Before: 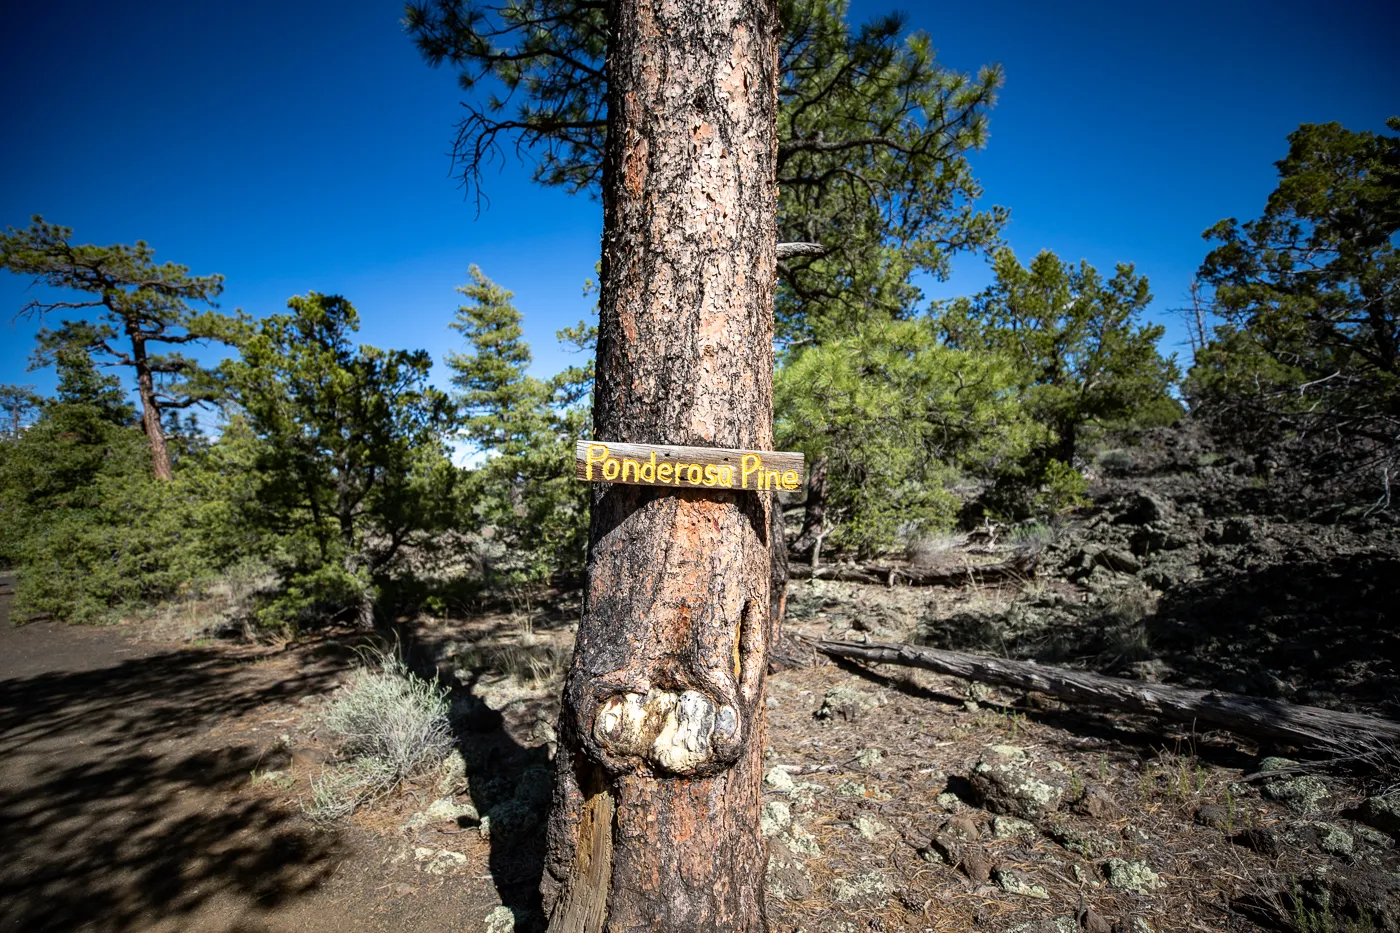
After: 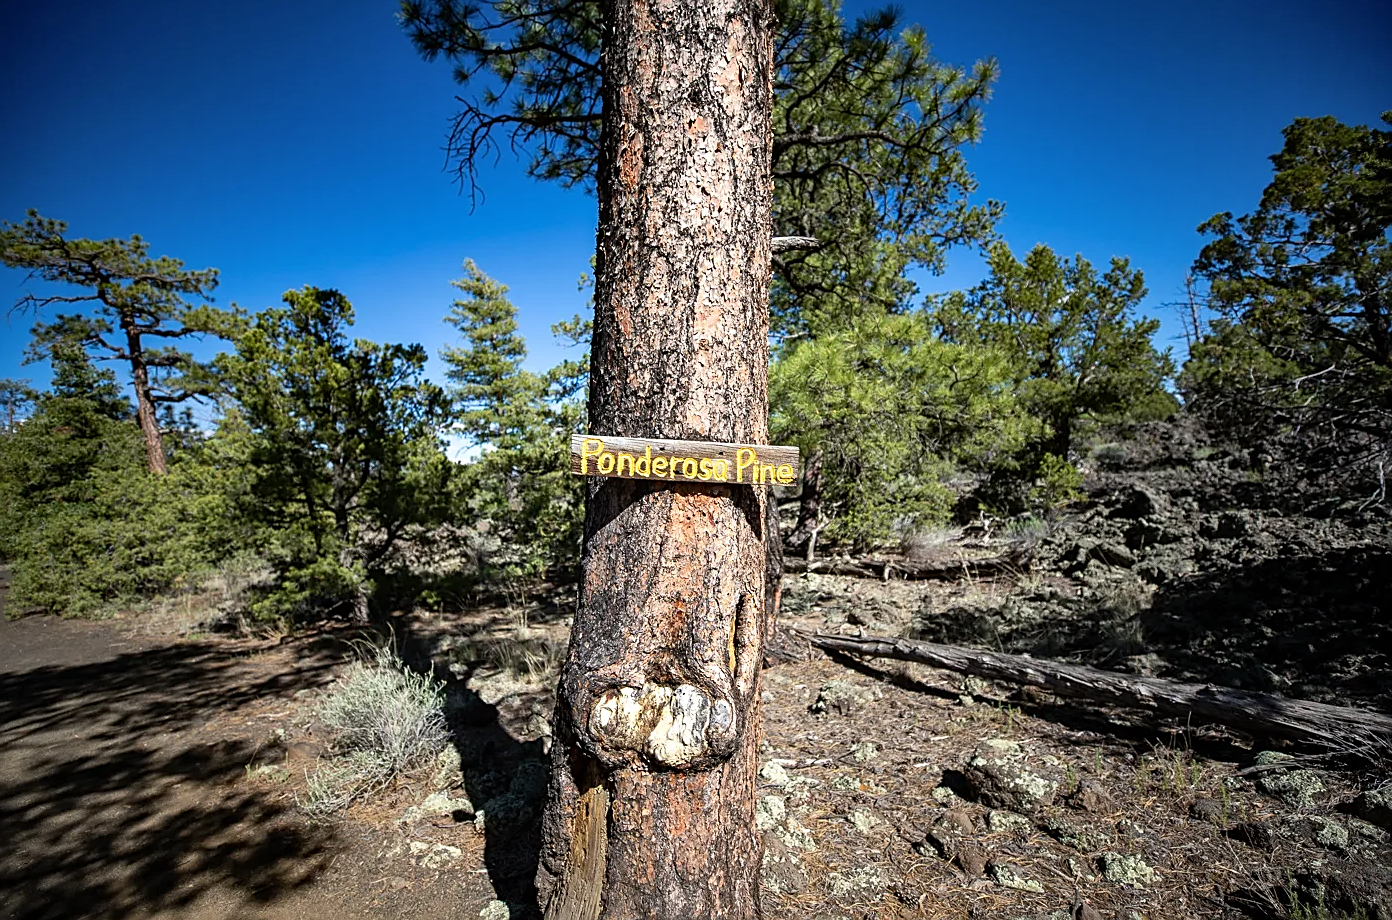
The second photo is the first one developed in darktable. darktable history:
crop: left 0.413%, top 0.692%, right 0.145%, bottom 0.693%
shadows and highlights: shadows 30.94, highlights 1.4, highlights color adjustment 49.33%, soften with gaussian
sharpen: on, module defaults
